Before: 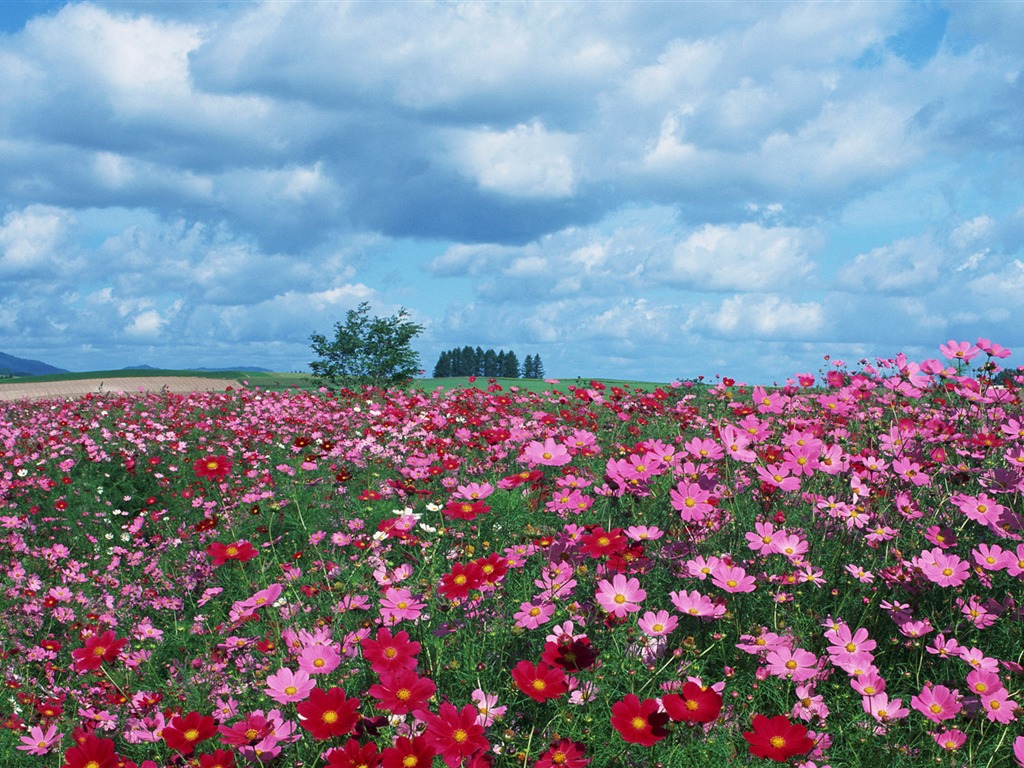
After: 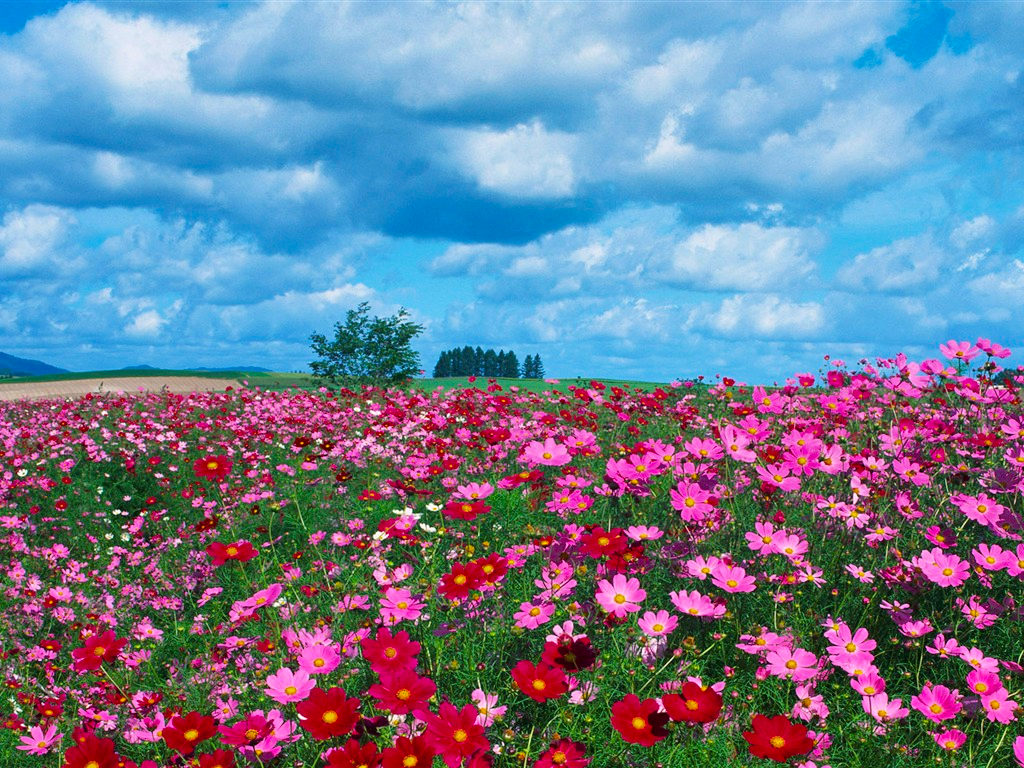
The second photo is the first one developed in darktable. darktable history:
shadows and highlights: white point adjustment 0.823, soften with gaussian
color balance rgb: perceptual saturation grading › global saturation 35.468%, global vibrance 20%
